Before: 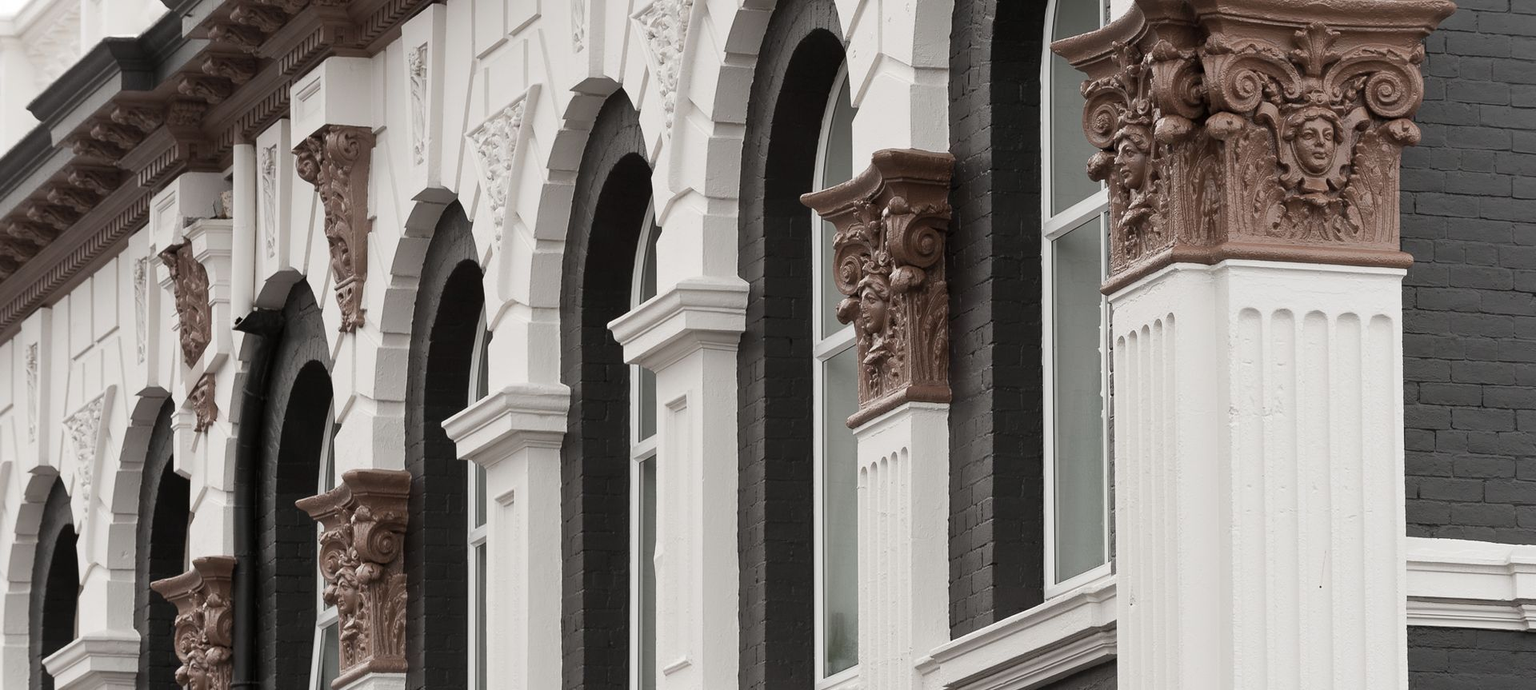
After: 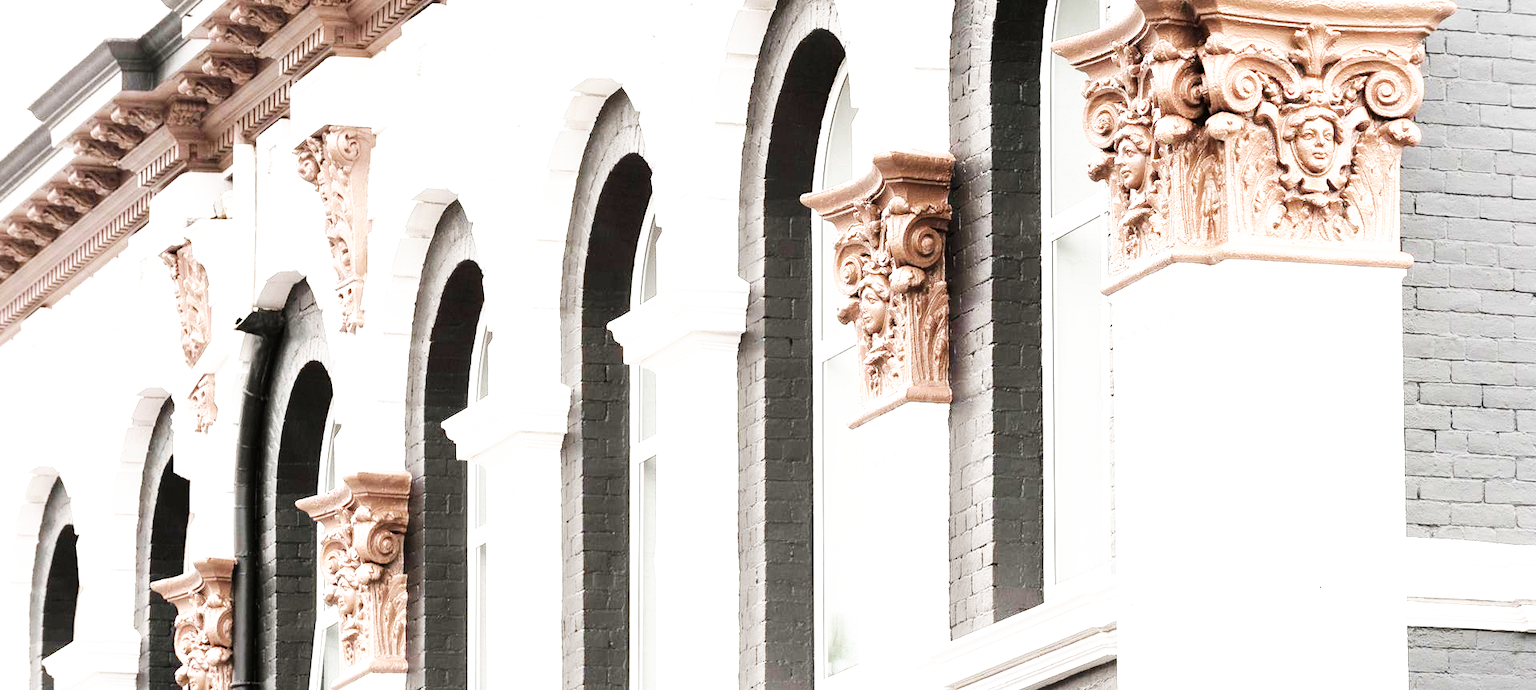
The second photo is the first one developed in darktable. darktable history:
exposure: black level correction 0, exposure 1.452 EV, compensate highlight preservation false
tone equalizer: -8 EV -0.405 EV, -7 EV -0.361 EV, -6 EV -0.366 EV, -5 EV -0.246 EV, -3 EV 0.221 EV, -2 EV 0.313 EV, -1 EV 0.384 EV, +0 EV 0.401 EV, mask exposure compensation -0.49 EV
base curve: curves: ch0 [(0, 0) (0.007, 0.004) (0.027, 0.03) (0.046, 0.07) (0.207, 0.54) (0.442, 0.872) (0.673, 0.972) (1, 1)], preserve colors none
